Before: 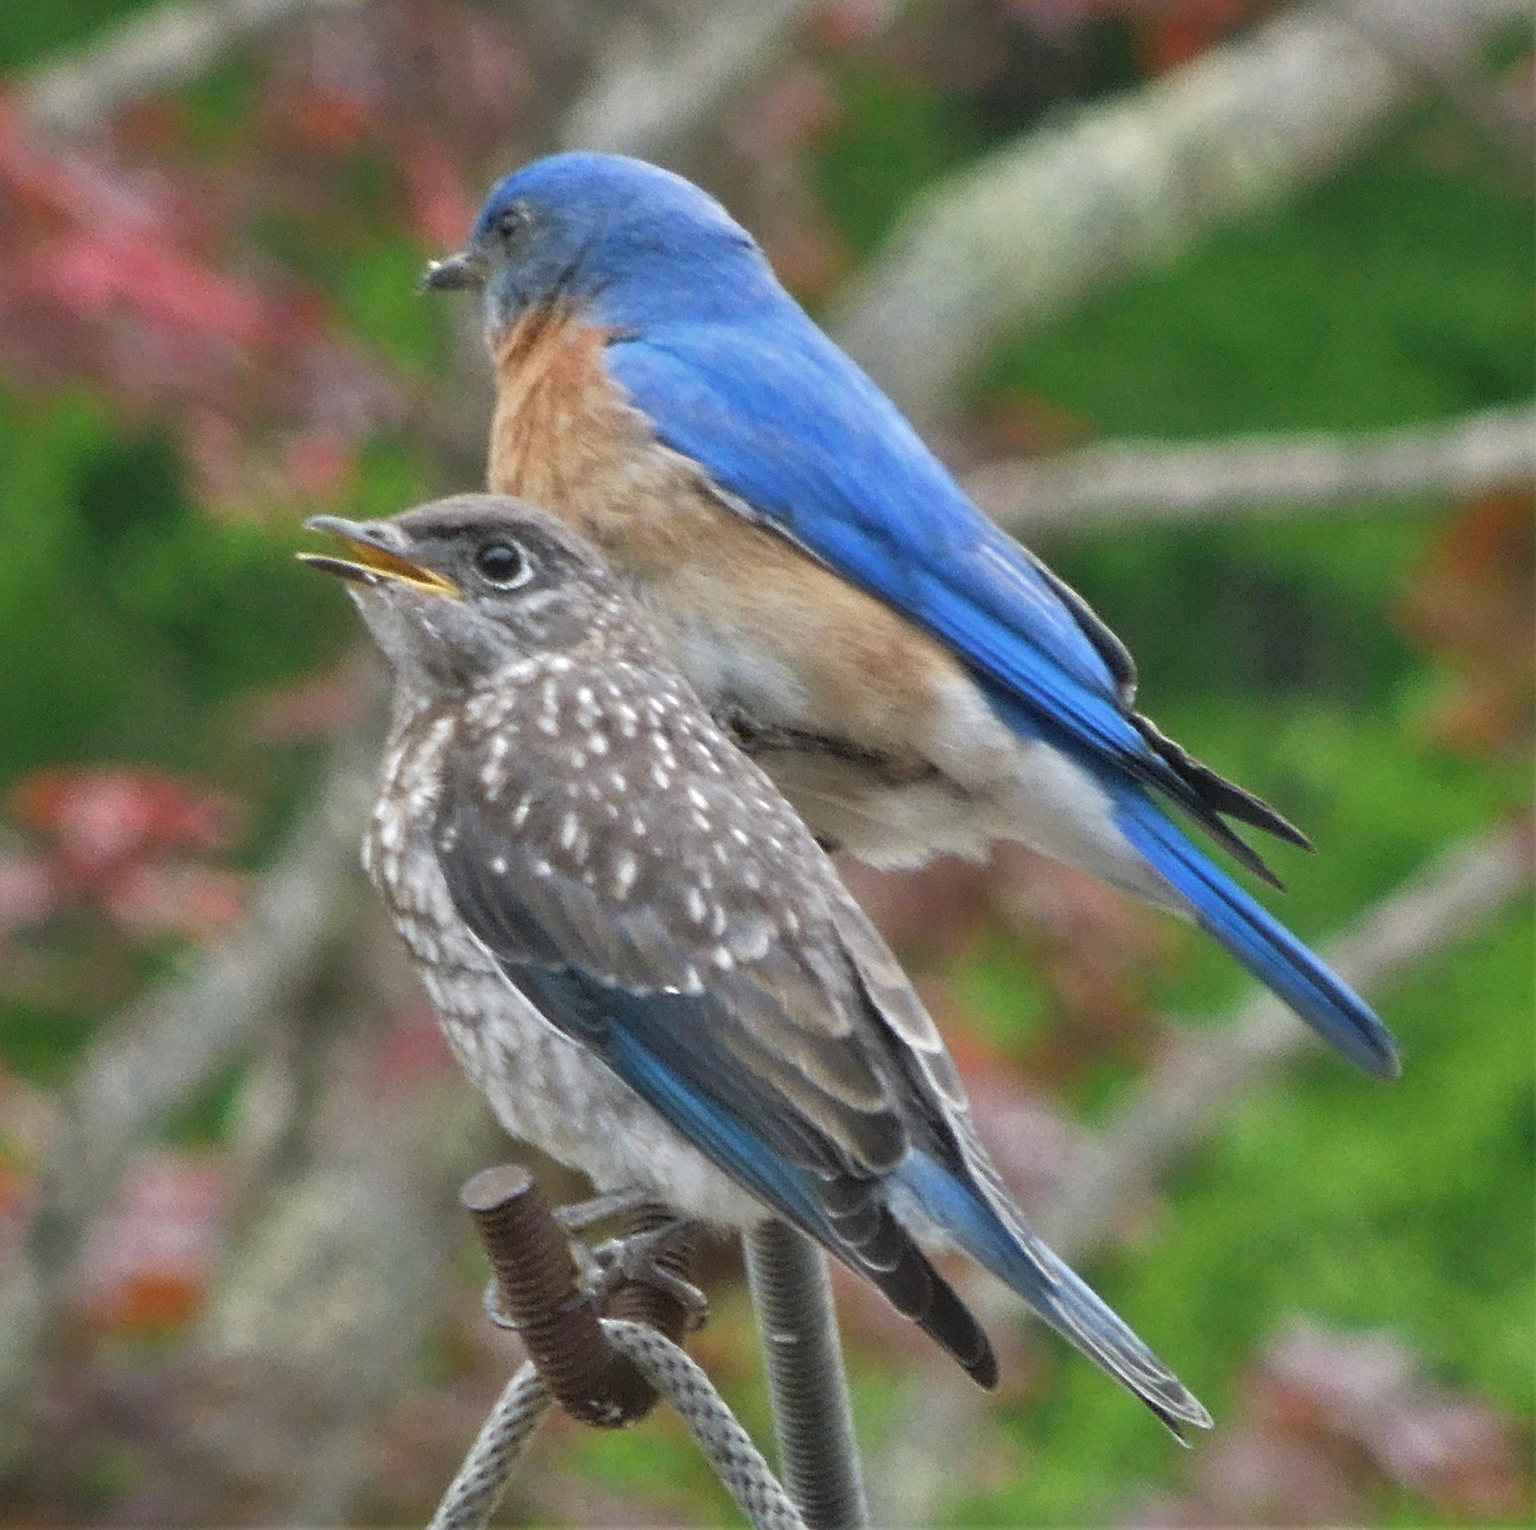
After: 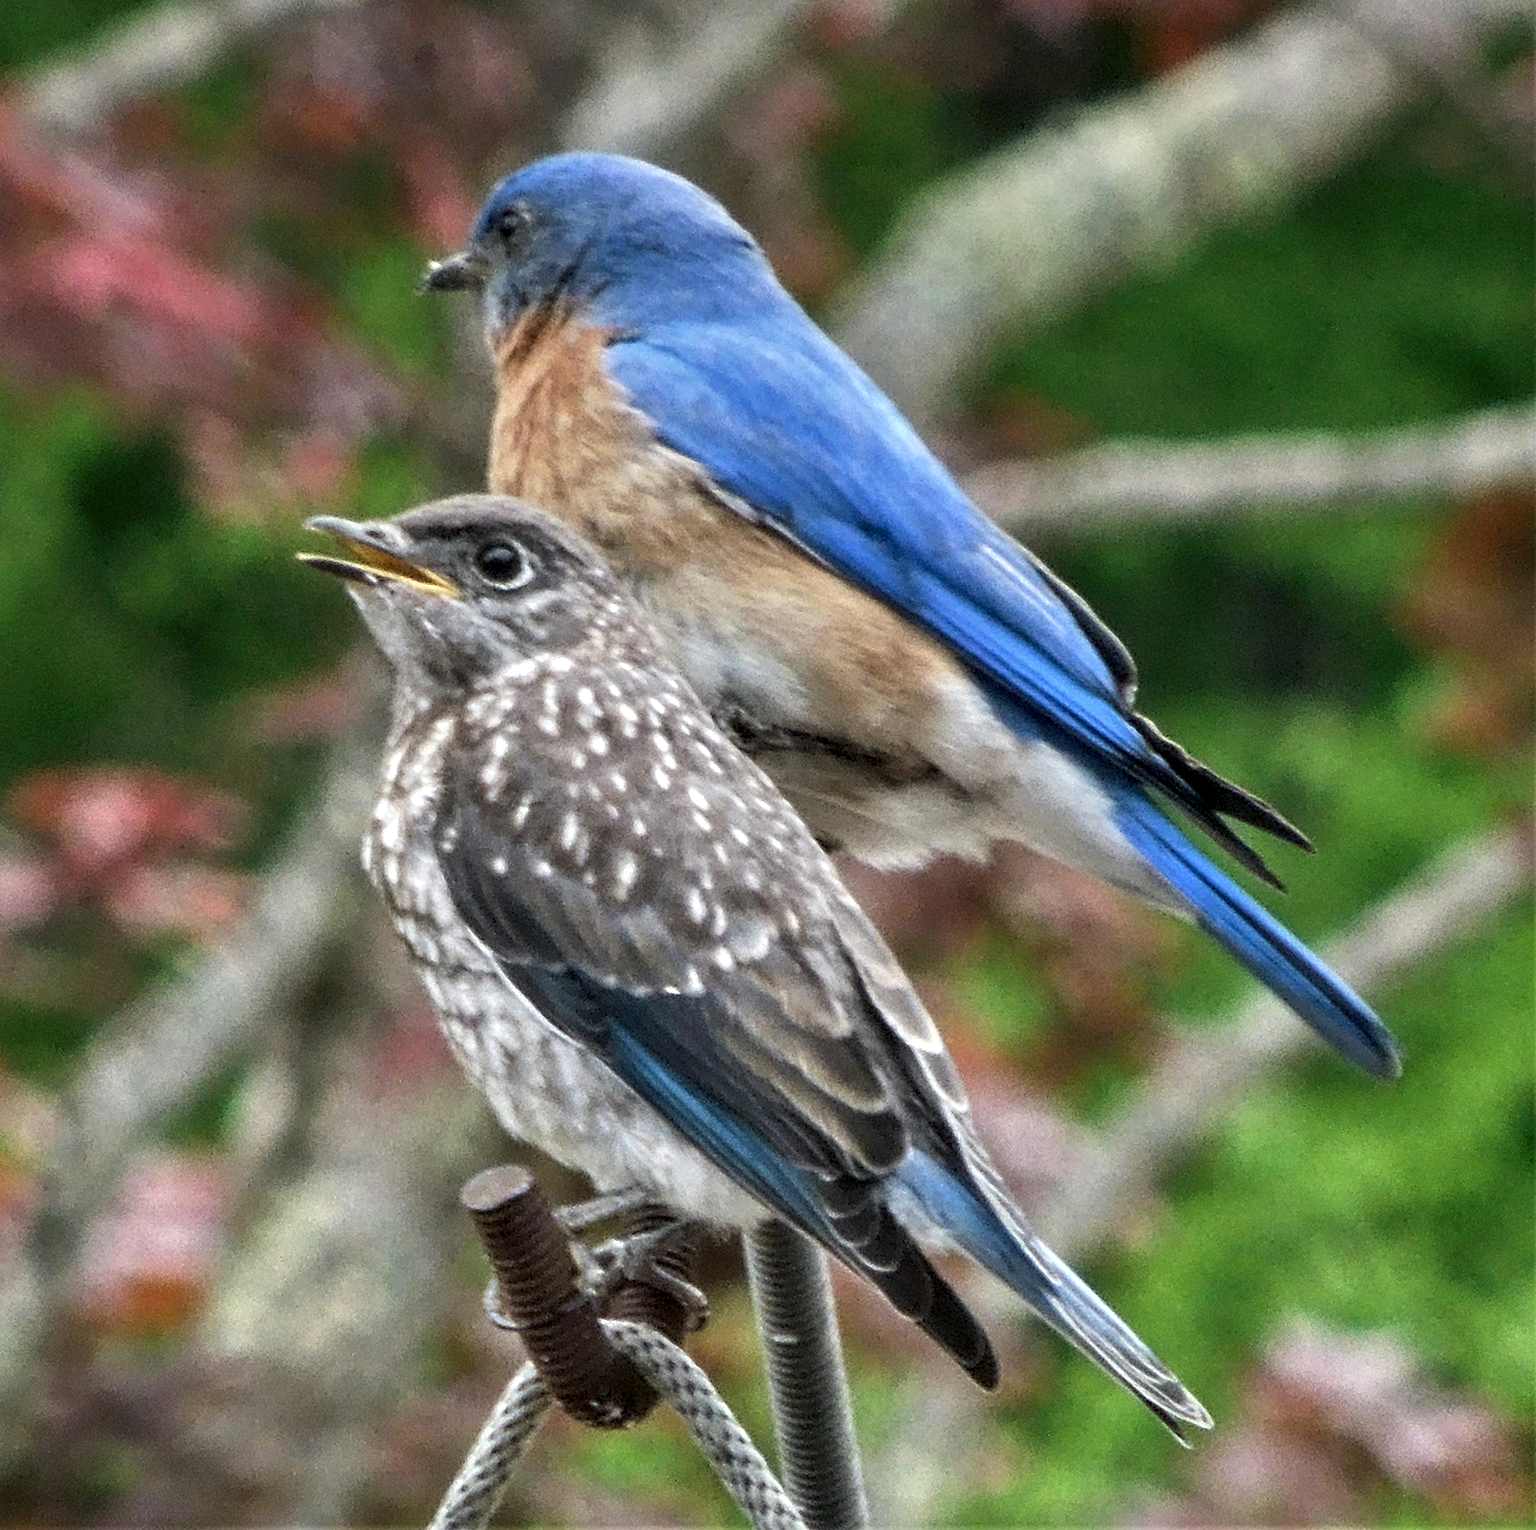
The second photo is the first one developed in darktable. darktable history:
local contrast: detail 150%
graduated density: on, module defaults
tone equalizer: -8 EV -0.417 EV, -7 EV -0.389 EV, -6 EV -0.333 EV, -5 EV -0.222 EV, -3 EV 0.222 EV, -2 EV 0.333 EV, -1 EV 0.389 EV, +0 EV 0.417 EV, edges refinement/feathering 500, mask exposure compensation -1.57 EV, preserve details no
